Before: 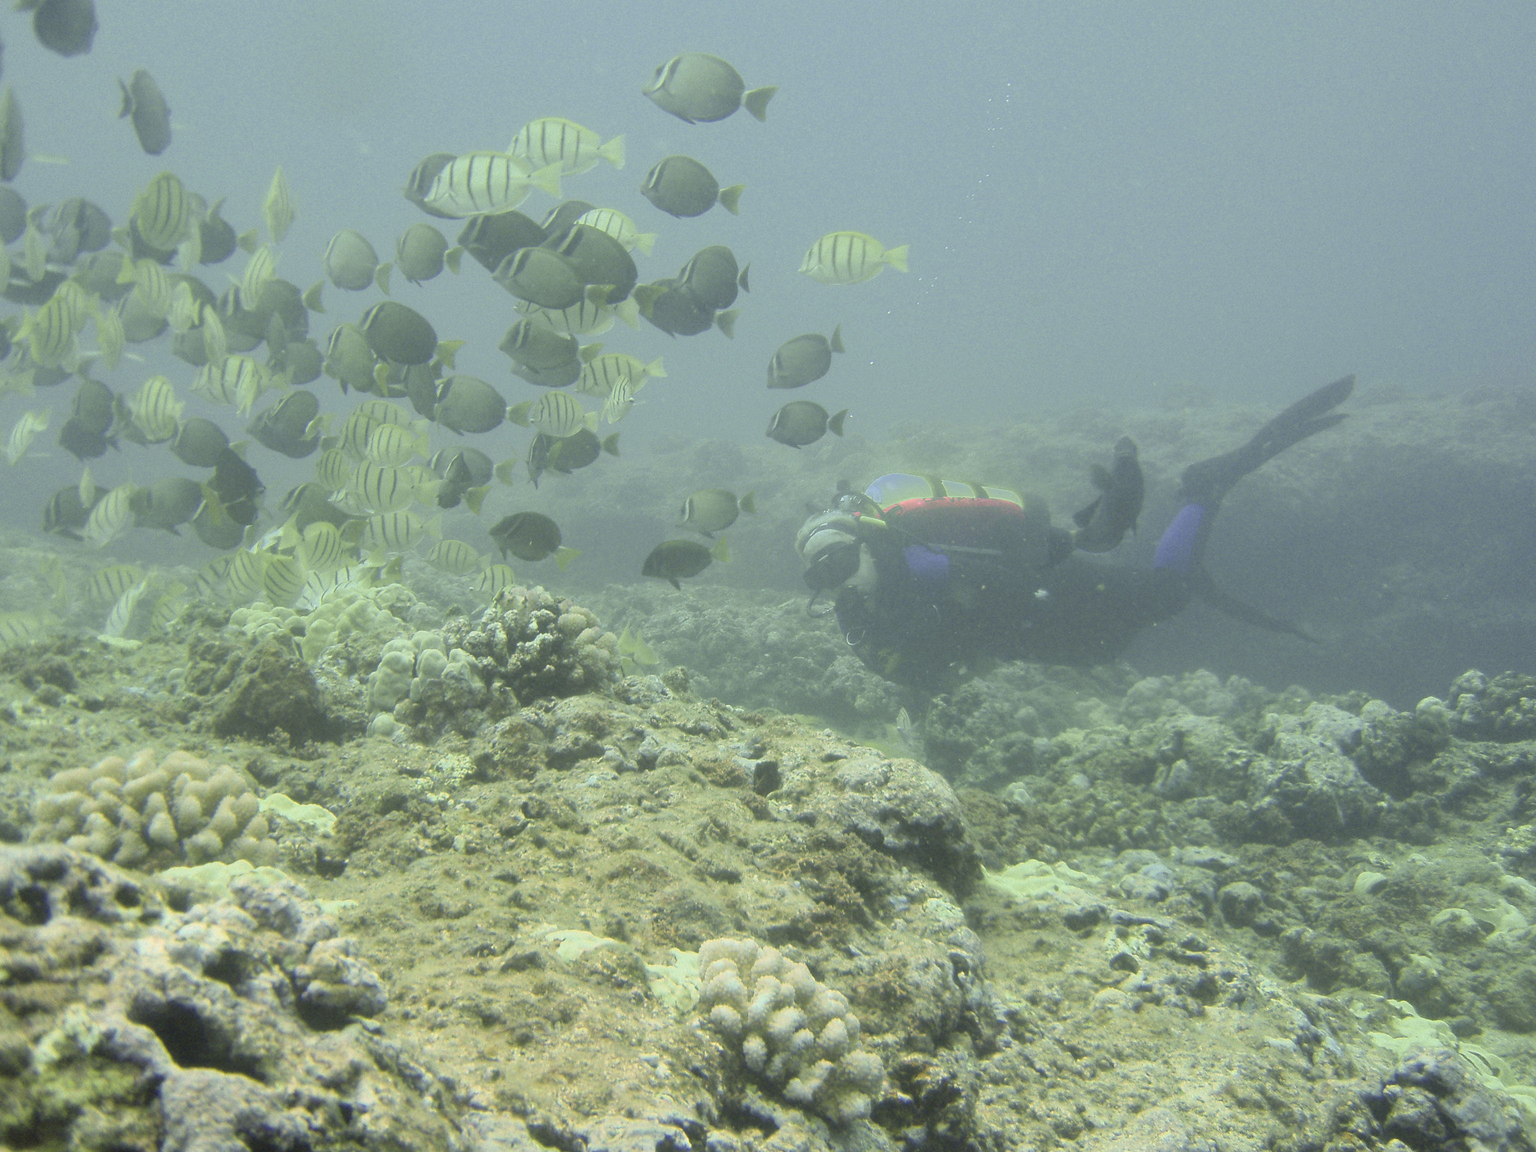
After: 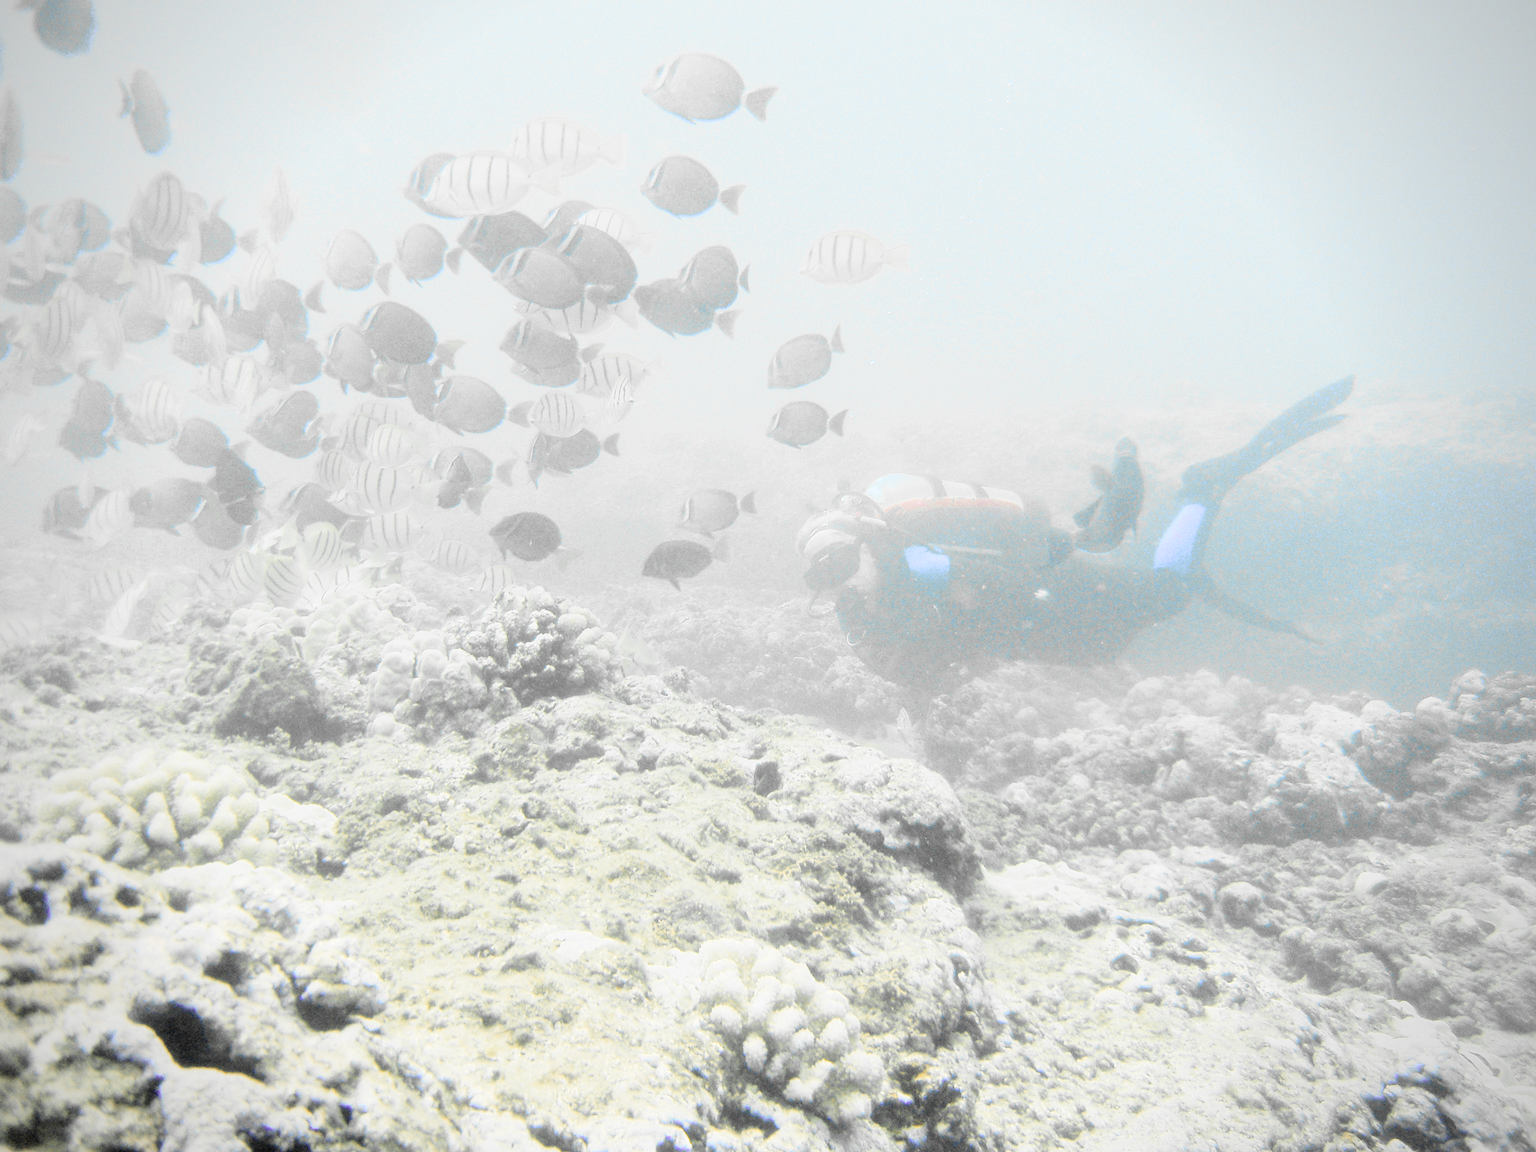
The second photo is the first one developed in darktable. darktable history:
vignetting: fall-off radius 63.6%
base curve: curves: ch0 [(0, 0) (0, 0.001) (0.001, 0.001) (0.004, 0.002) (0.007, 0.004) (0.015, 0.013) (0.033, 0.045) (0.052, 0.096) (0.075, 0.17) (0.099, 0.241) (0.163, 0.42) (0.219, 0.55) (0.259, 0.616) (0.327, 0.722) (0.365, 0.765) (0.522, 0.873) (0.547, 0.881) (0.689, 0.919) (0.826, 0.952) (1, 1)], preserve colors none
rgb levels: levels [[0.013, 0.434, 0.89], [0, 0.5, 1], [0, 0.5, 1]]
color zones: curves: ch0 [(0, 0.363) (0.128, 0.373) (0.25, 0.5) (0.402, 0.407) (0.521, 0.525) (0.63, 0.559) (0.729, 0.662) (0.867, 0.471)]; ch1 [(0, 0.515) (0.136, 0.618) (0.25, 0.5) (0.378, 0) (0.516, 0) (0.622, 0.593) (0.737, 0.819) (0.87, 0.593)]; ch2 [(0, 0.529) (0.128, 0.471) (0.282, 0.451) (0.386, 0.662) (0.516, 0.525) (0.633, 0.554) (0.75, 0.62) (0.875, 0.441)]
